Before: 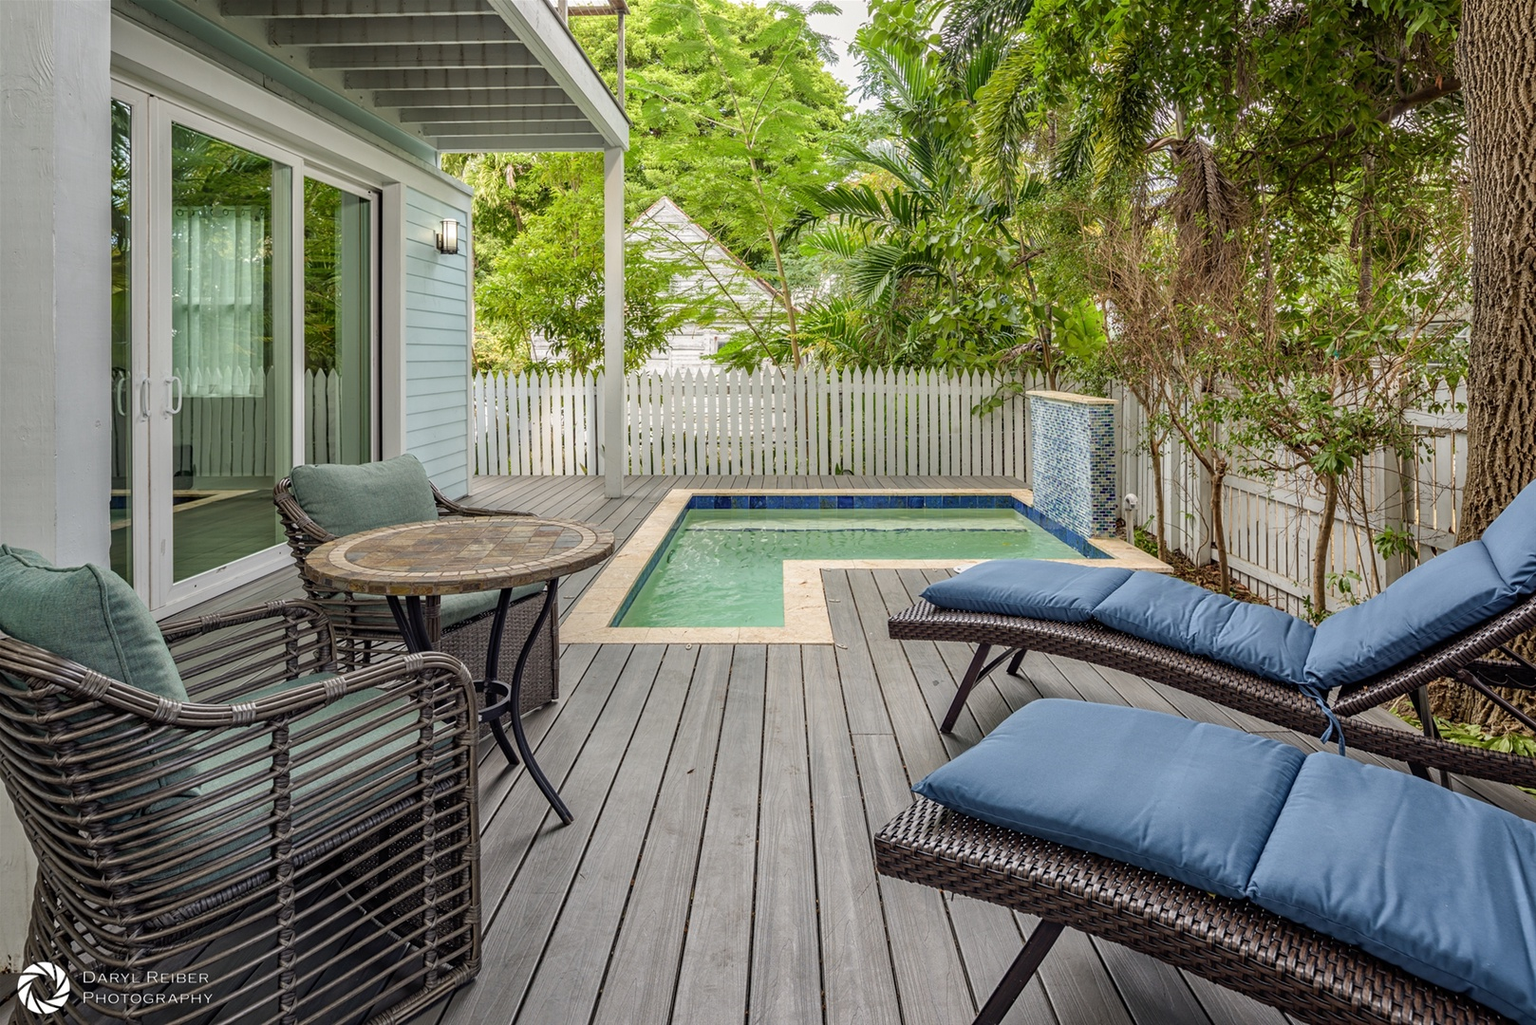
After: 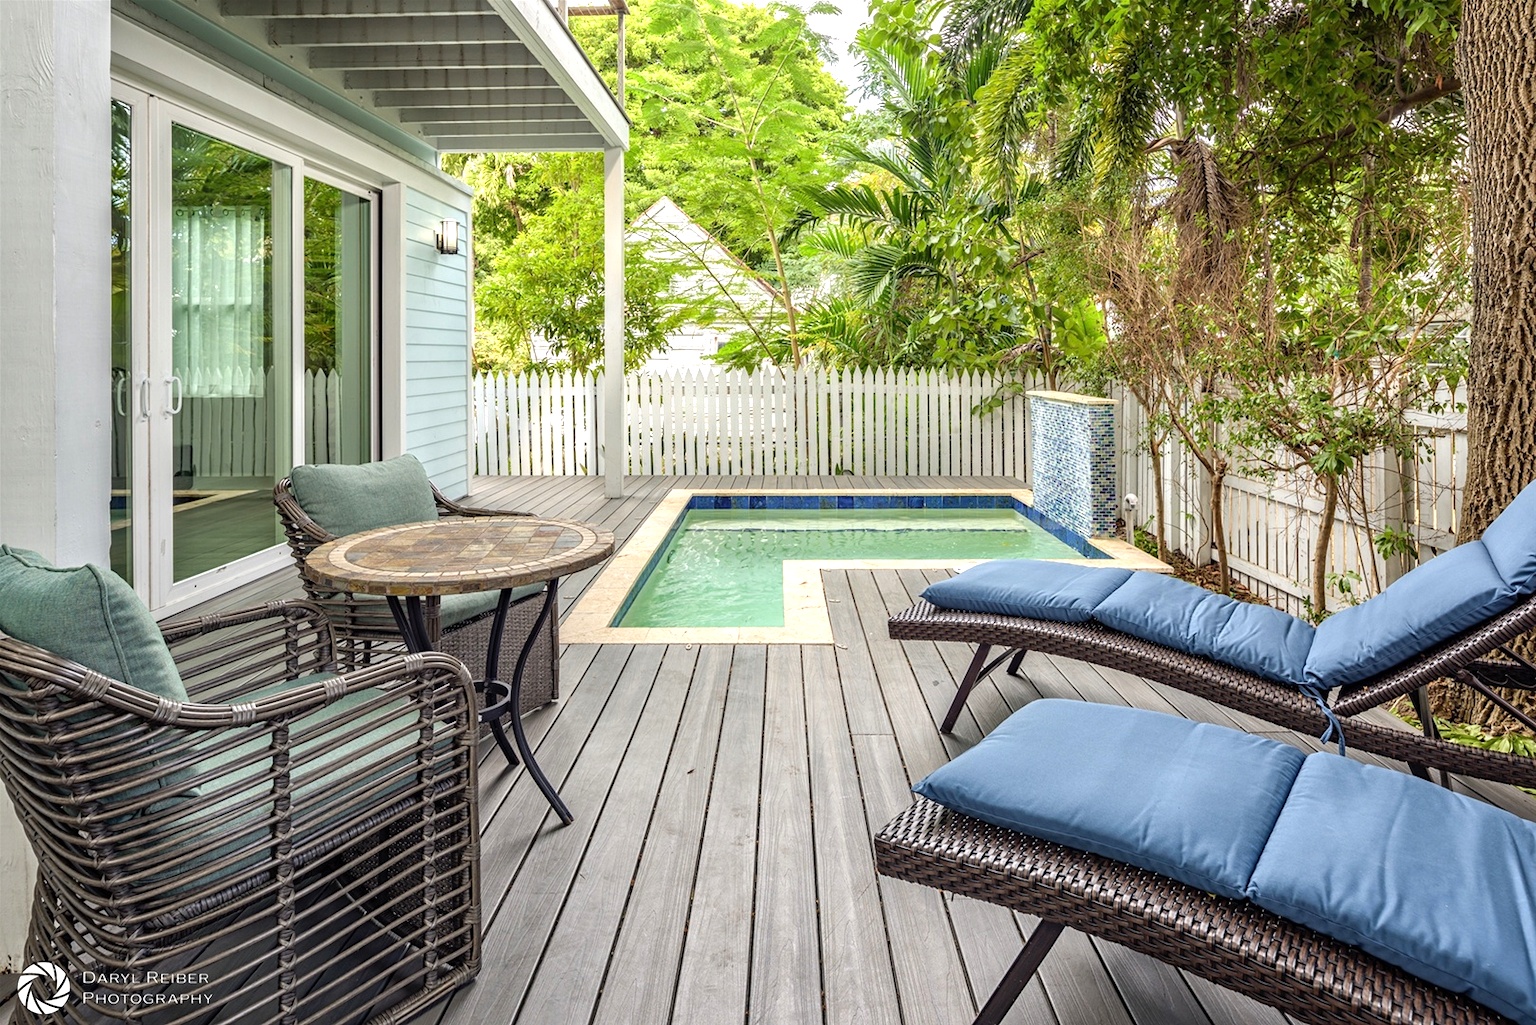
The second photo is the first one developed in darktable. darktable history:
exposure: exposure 0.646 EV, compensate exposure bias true, compensate highlight preservation false
